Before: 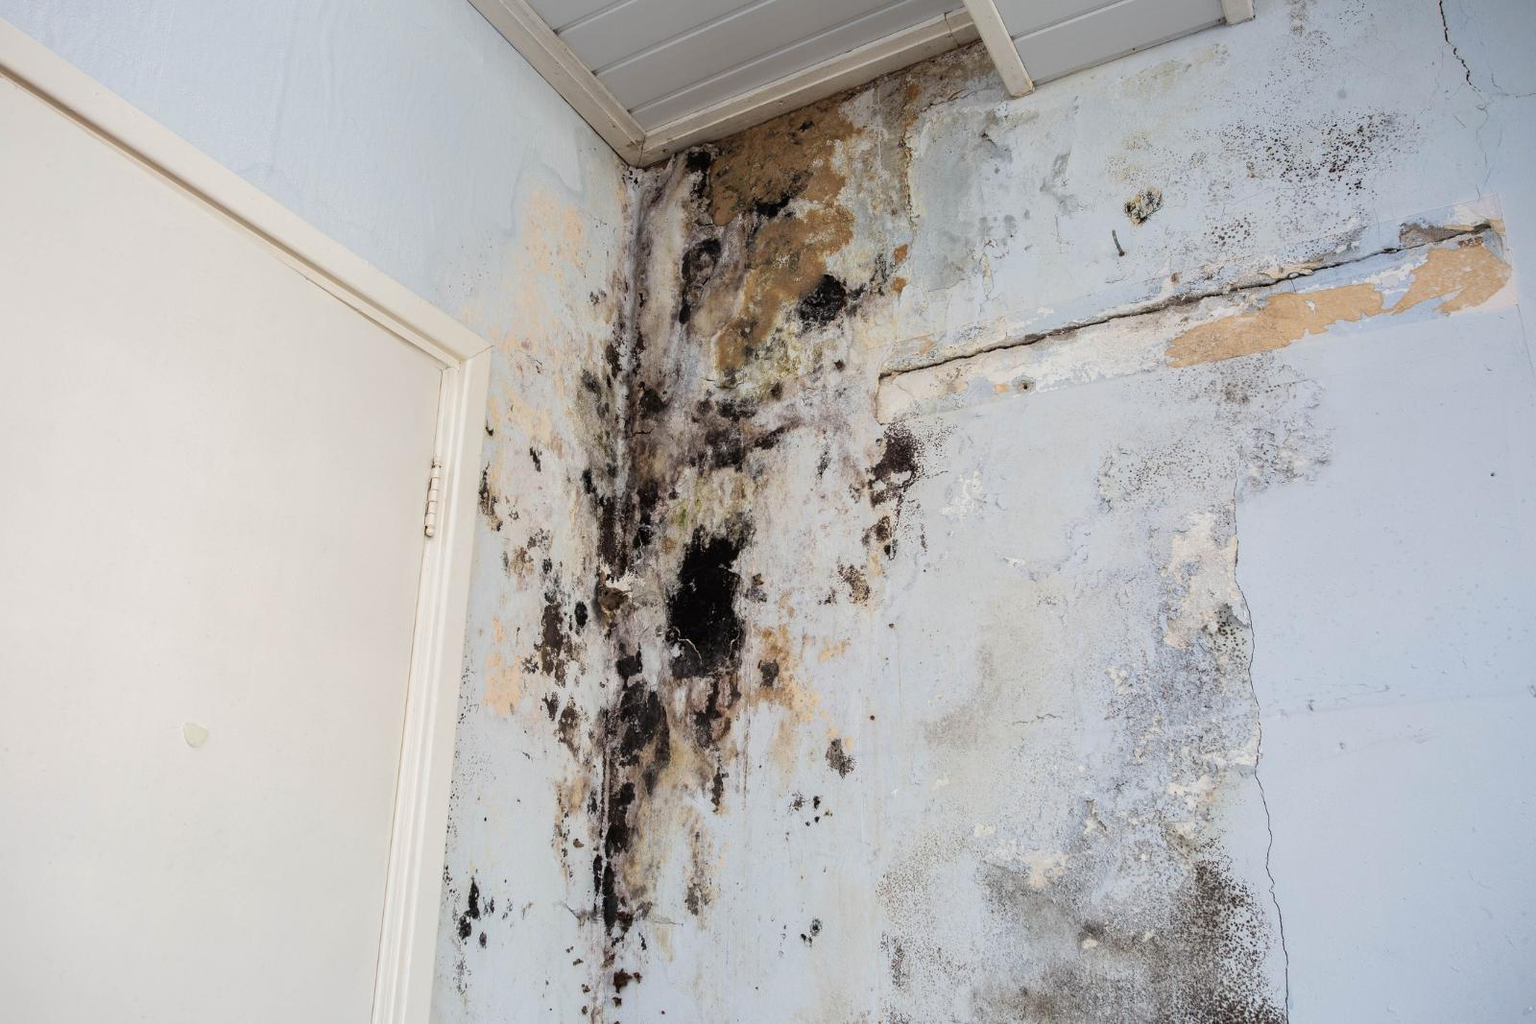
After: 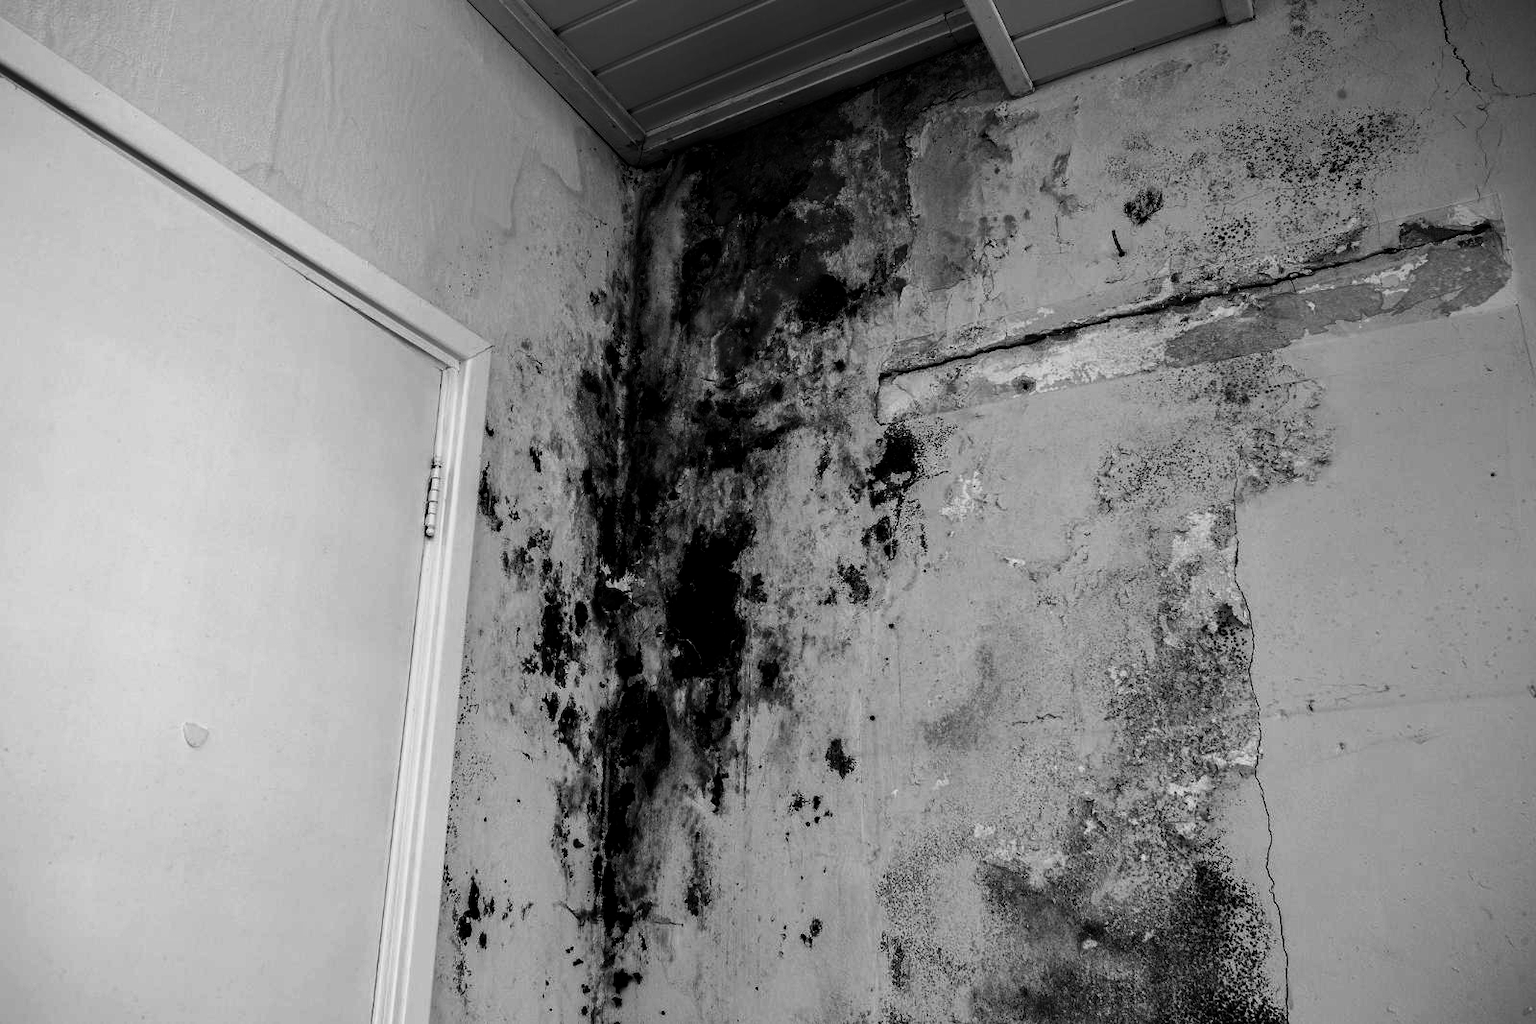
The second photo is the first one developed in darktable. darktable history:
contrast brightness saturation: contrast 0.02, brightness -1, saturation -1
filmic rgb: black relative exposure -8.7 EV, white relative exposure 2.7 EV, threshold 3 EV, target black luminance 0%, hardness 6.25, latitude 76.53%, contrast 1.326, shadows ↔ highlights balance -0.349%, preserve chrominance no, color science v4 (2020), enable highlight reconstruction true
